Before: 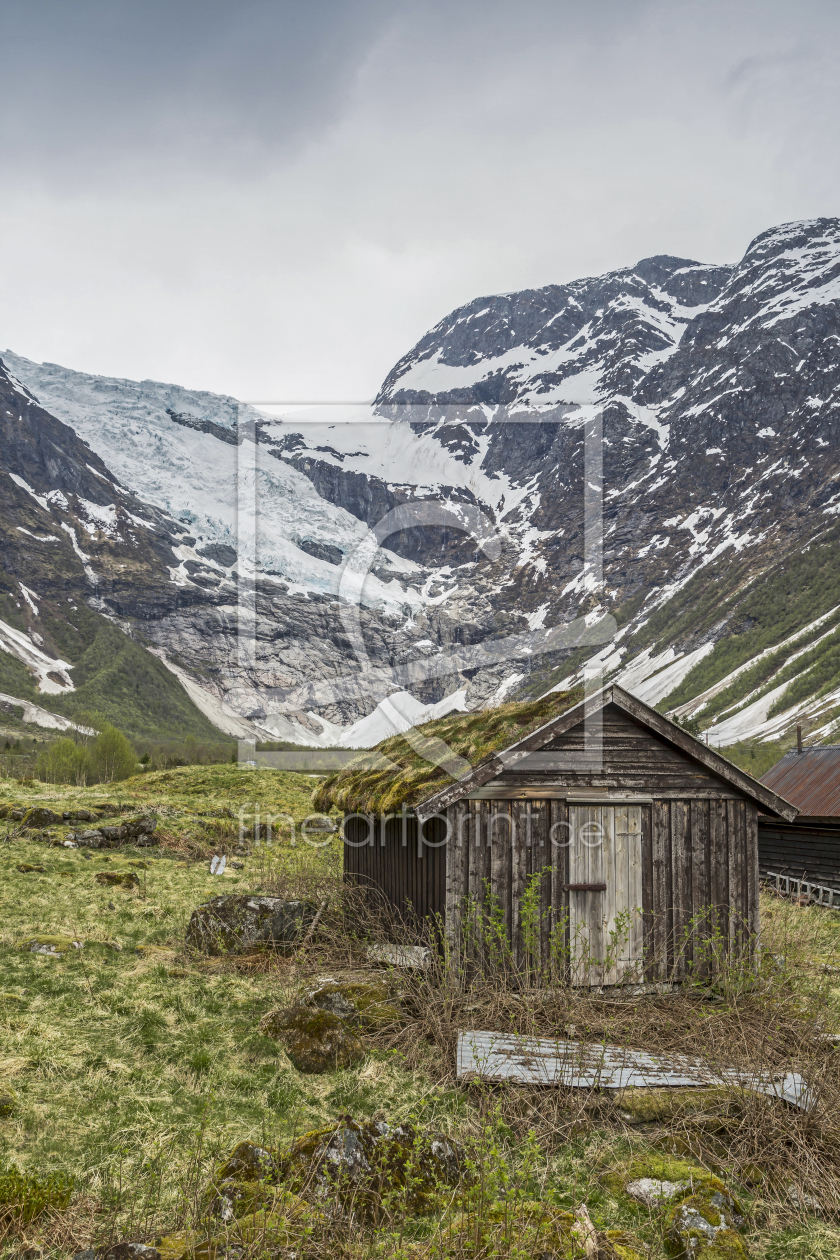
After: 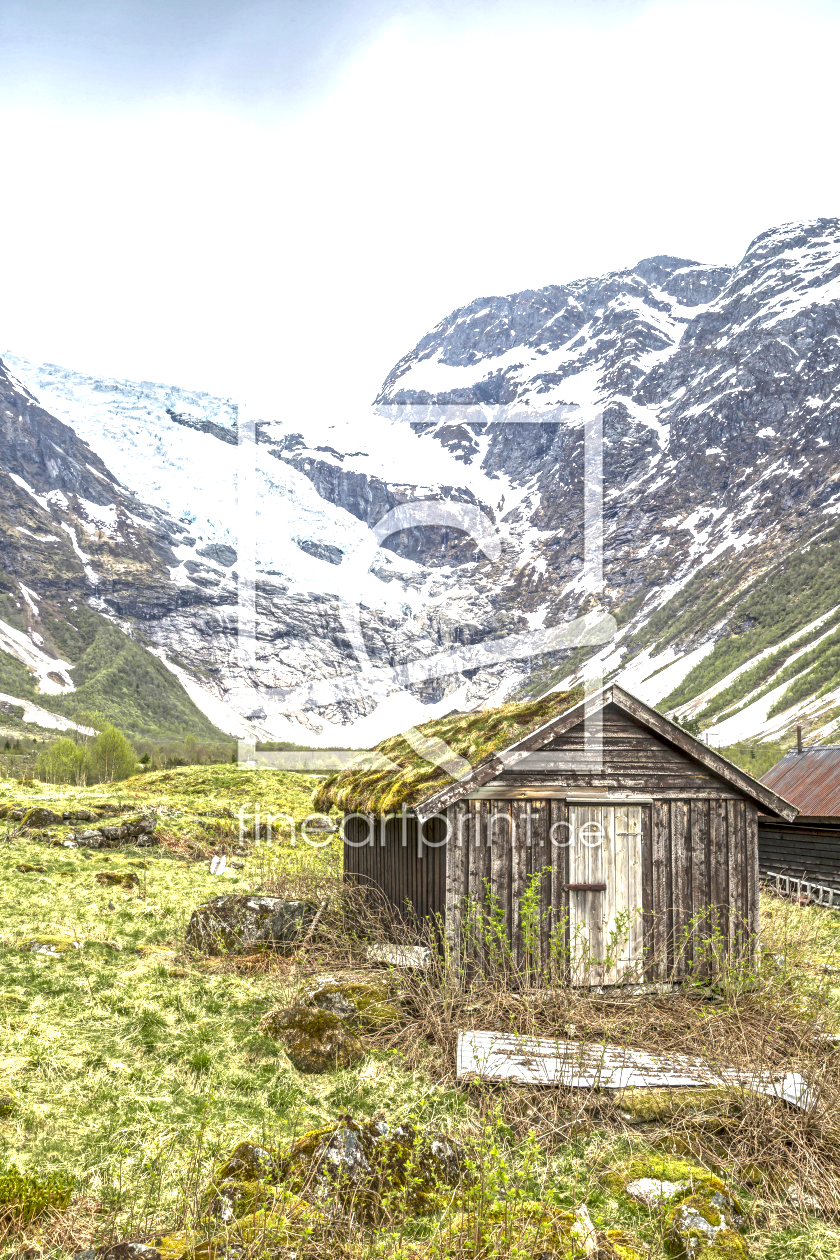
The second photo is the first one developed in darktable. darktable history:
local contrast: on, module defaults
exposure: exposure 0.57 EV, compensate exposure bias true, compensate highlight preservation false
tone equalizer: -8 EV -0.722 EV, -7 EV -0.722 EV, -6 EV -0.61 EV, -5 EV -0.395 EV, -3 EV 0.39 EV, -2 EV 0.6 EV, -1 EV 0.692 EV, +0 EV 0.729 EV, smoothing diameter 24.94%, edges refinement/feathering 6.05, preserve details guided filter
contrast brightness saturation: saturation 0.104
